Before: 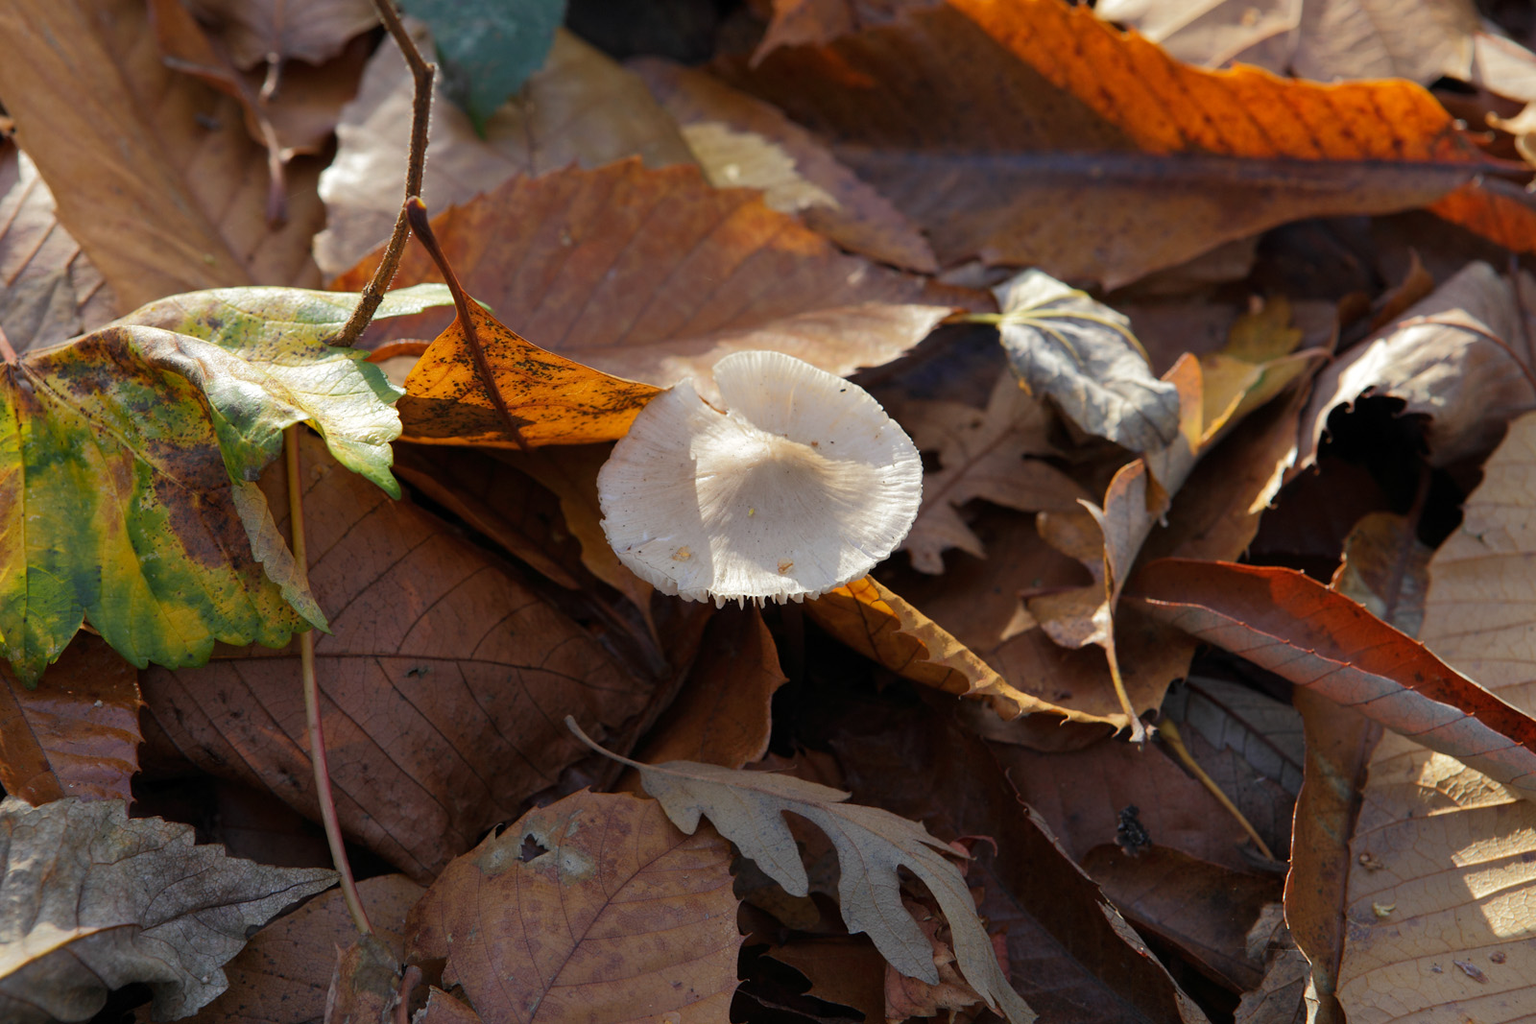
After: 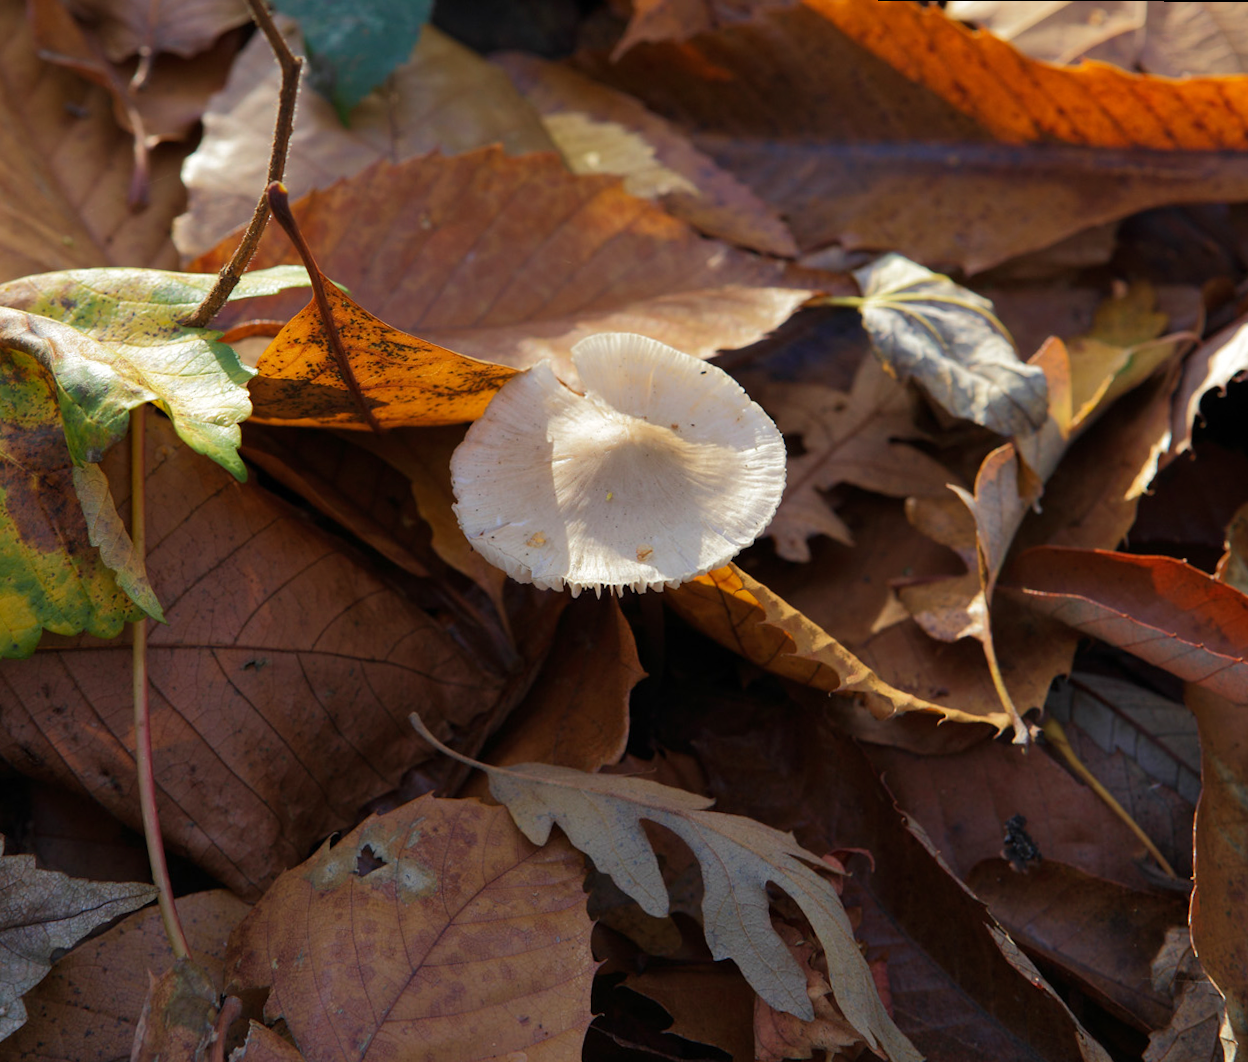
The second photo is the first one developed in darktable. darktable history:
rotate and perspective: rotation 0.215°, lens shift (vertical) -0.139, crop left 0.069, crop right 0.939, crop top 0.002, crop bottom 0.996
velvia: on, module defaults
crop: left 7.598%, right 7.873%
